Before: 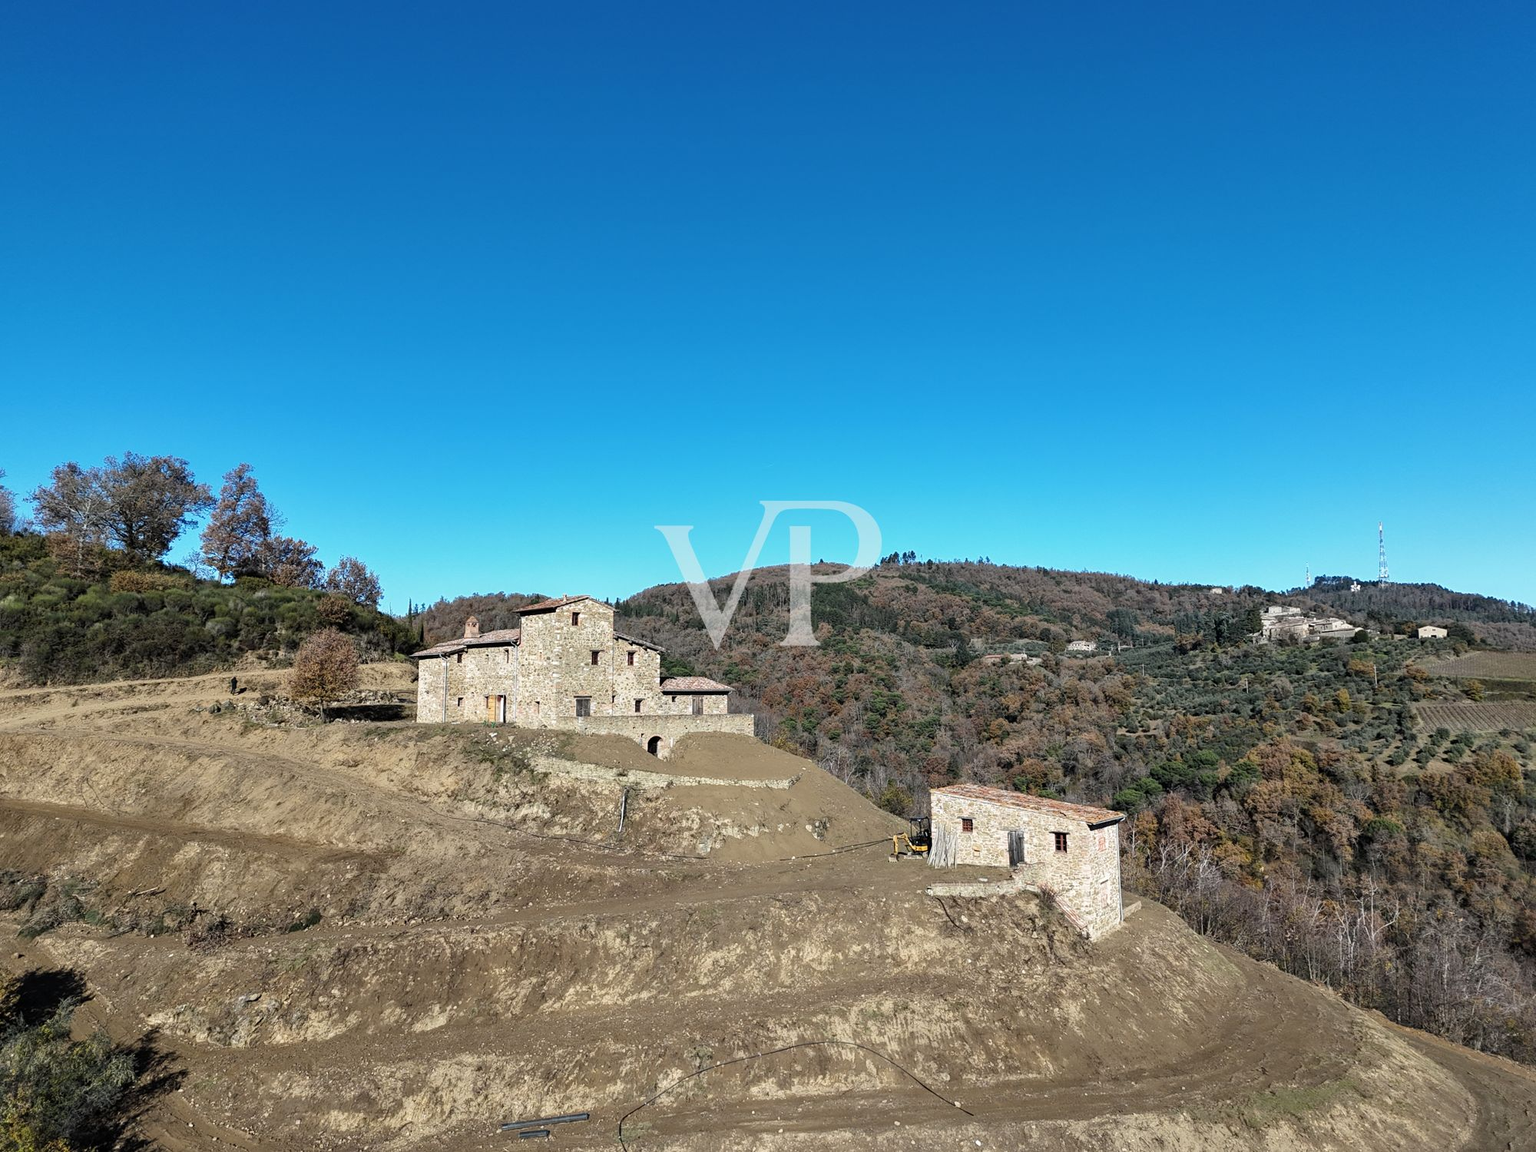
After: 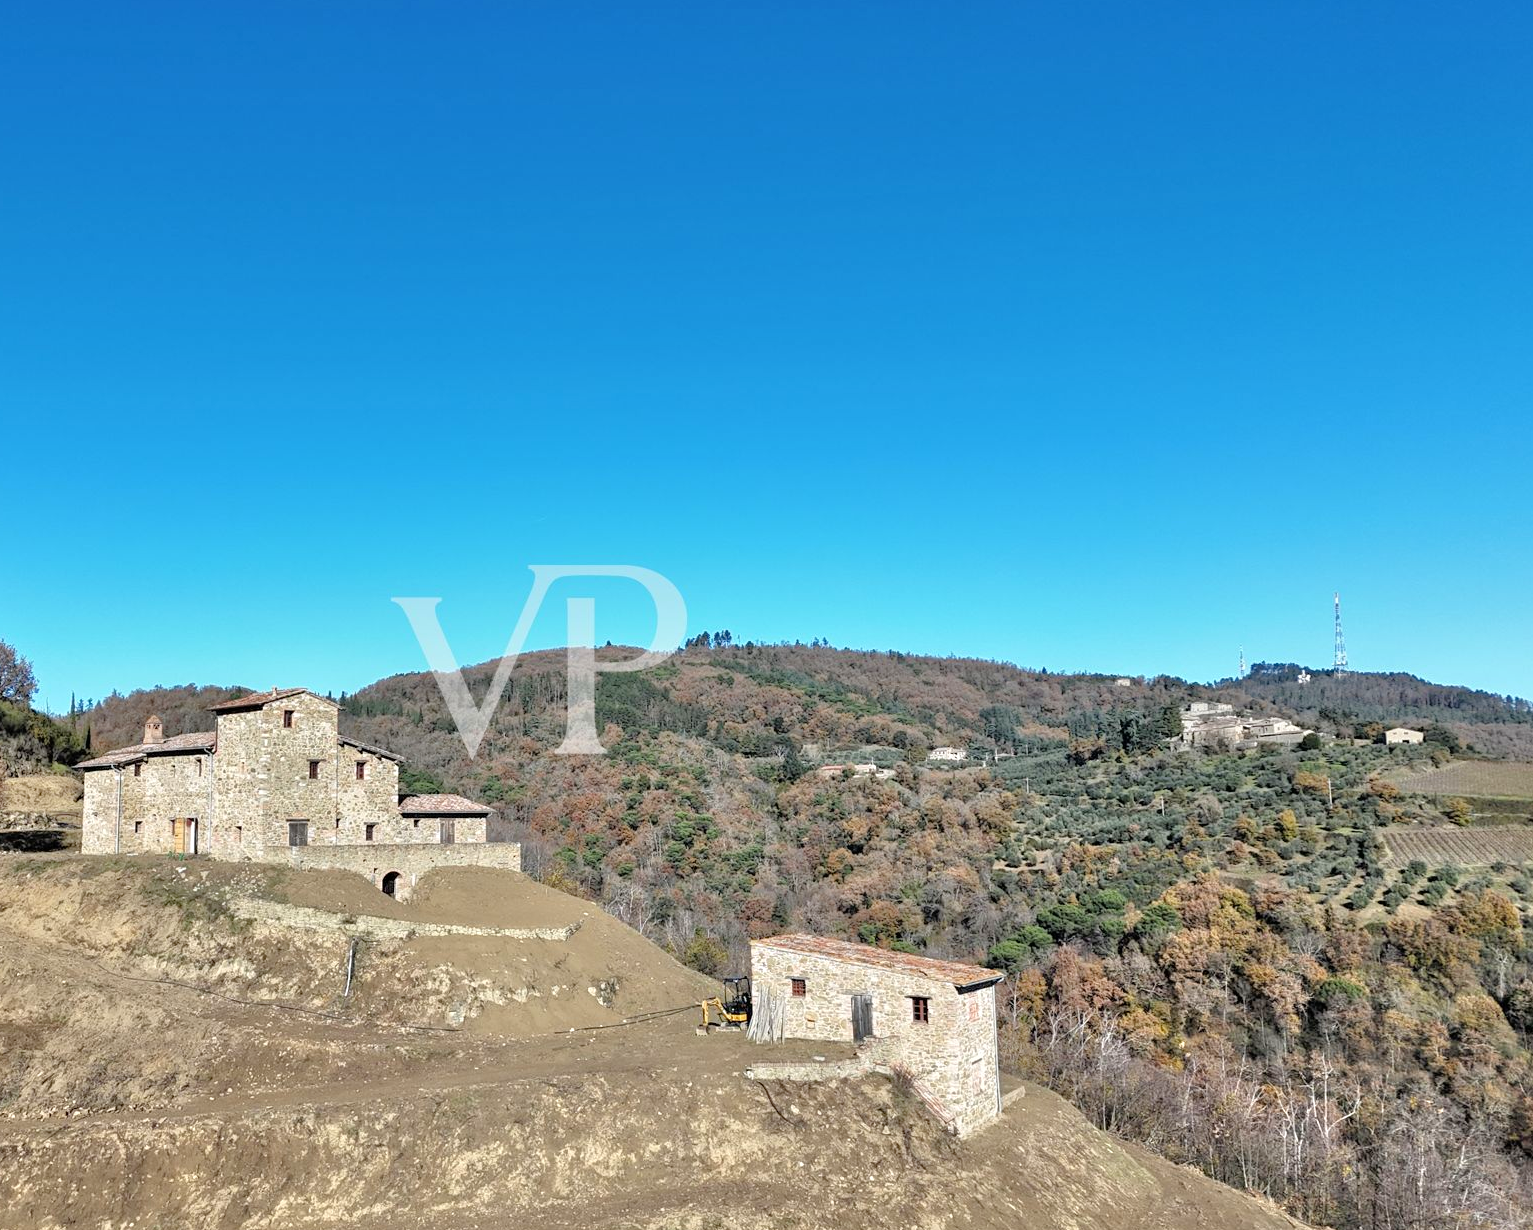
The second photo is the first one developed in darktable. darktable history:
crop: left 23.095%, top 5.827%, bottom 11.854%
tone equalizer: -7 EV 0.15 EV, -6 EV 0.6 EV, -5 EV 1.15 EV, -4 EV 1.33 EV, -3 EV 1.15 EV, -2 EV 0.6 EV, -1 EV 0.15 EV, mask exposure compensation -0.5 EV
